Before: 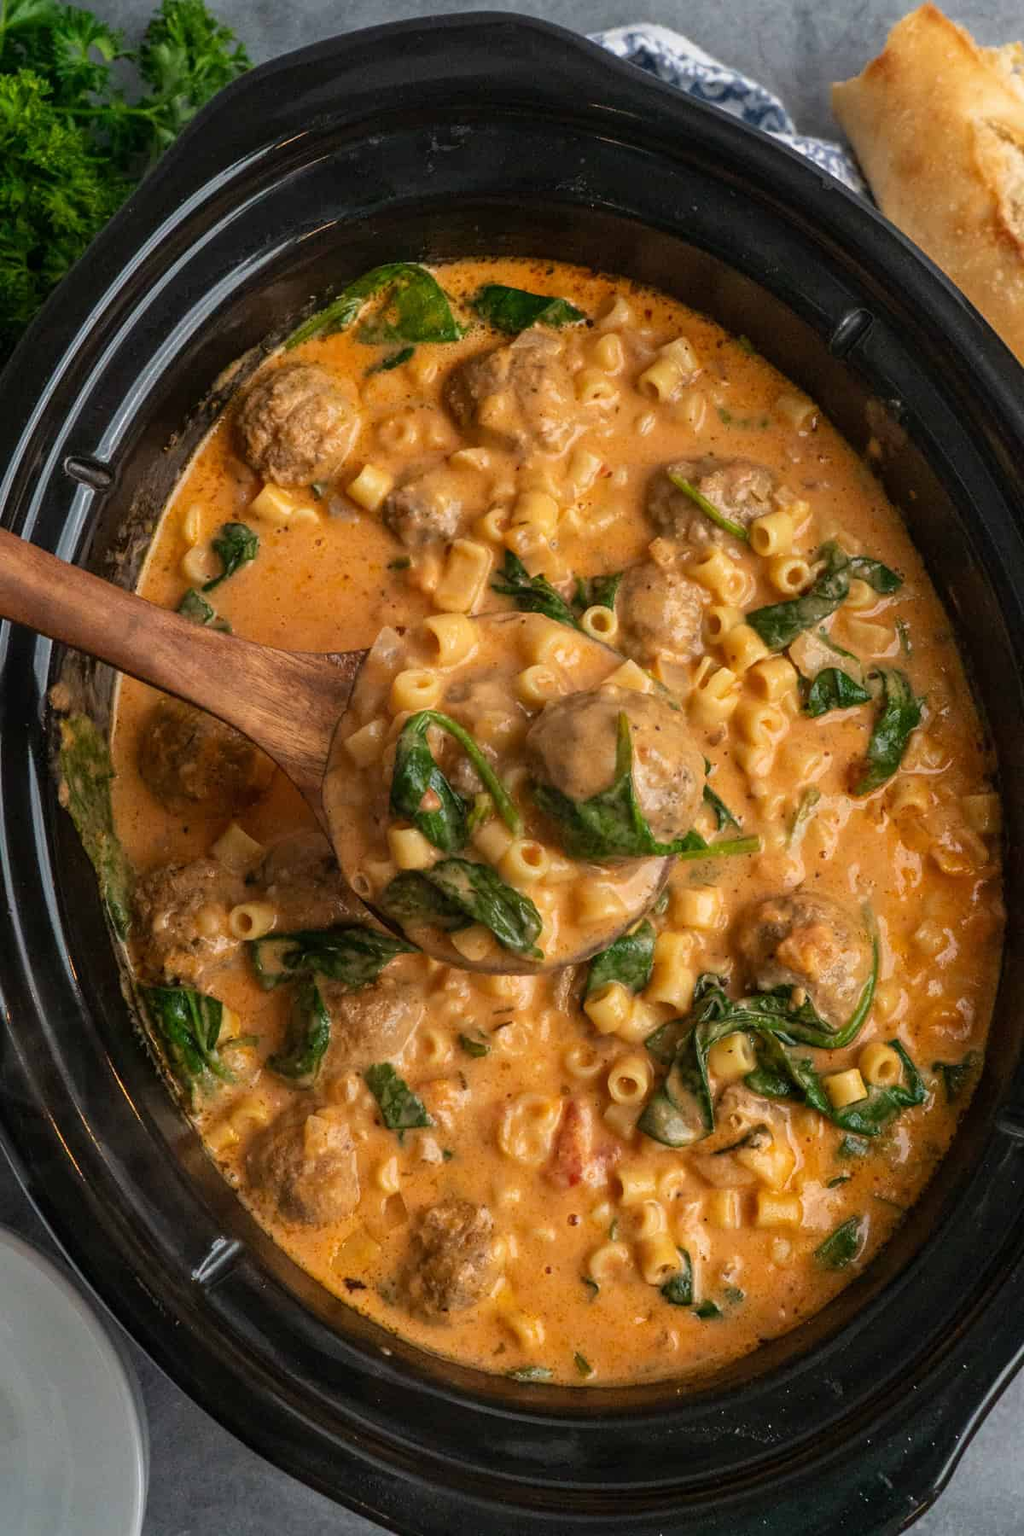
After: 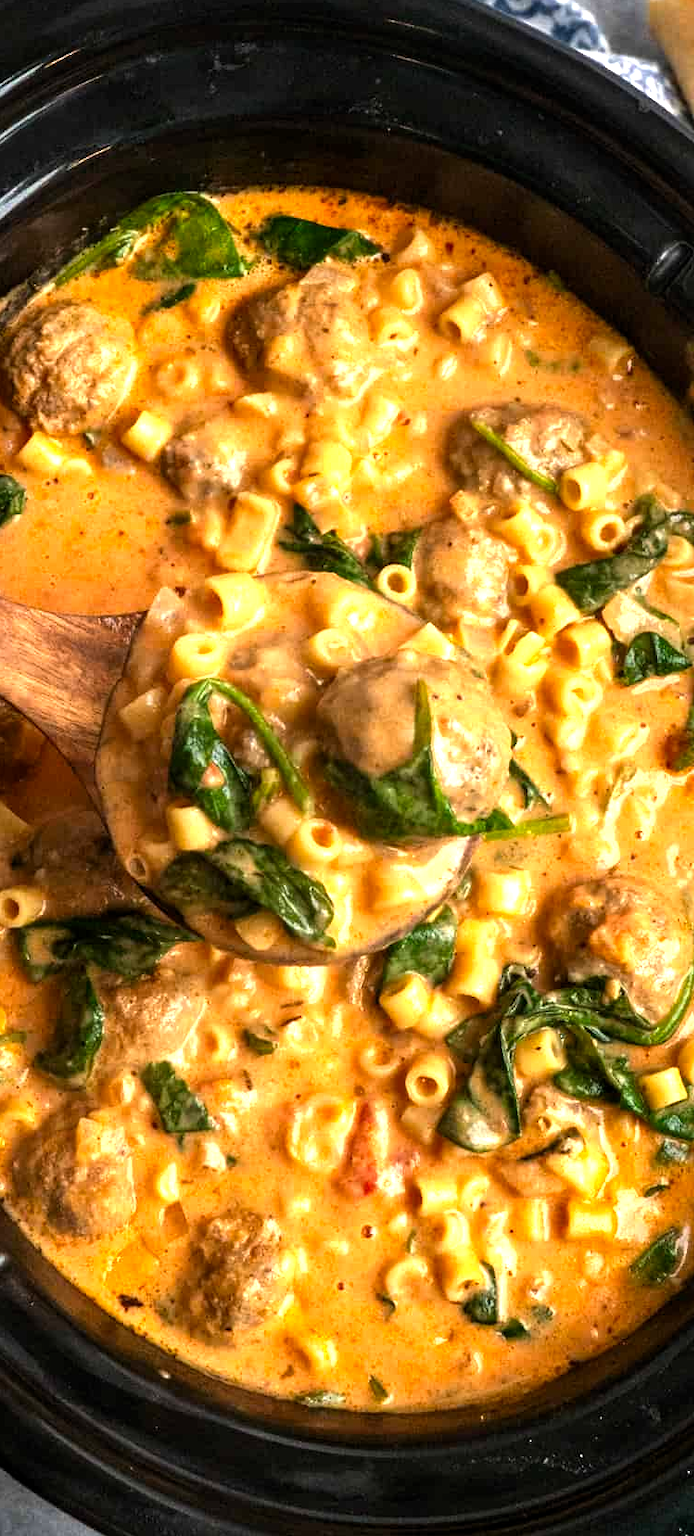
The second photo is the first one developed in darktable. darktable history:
crop and rotate: left 22.969%, top 5.645%, right 14.612%, bottom 2.282%
levels: white 90.68%, levels [0.012, 0.367, 0.697]
contrast brightness saturation: contrast 0.031, brightness -0.042
